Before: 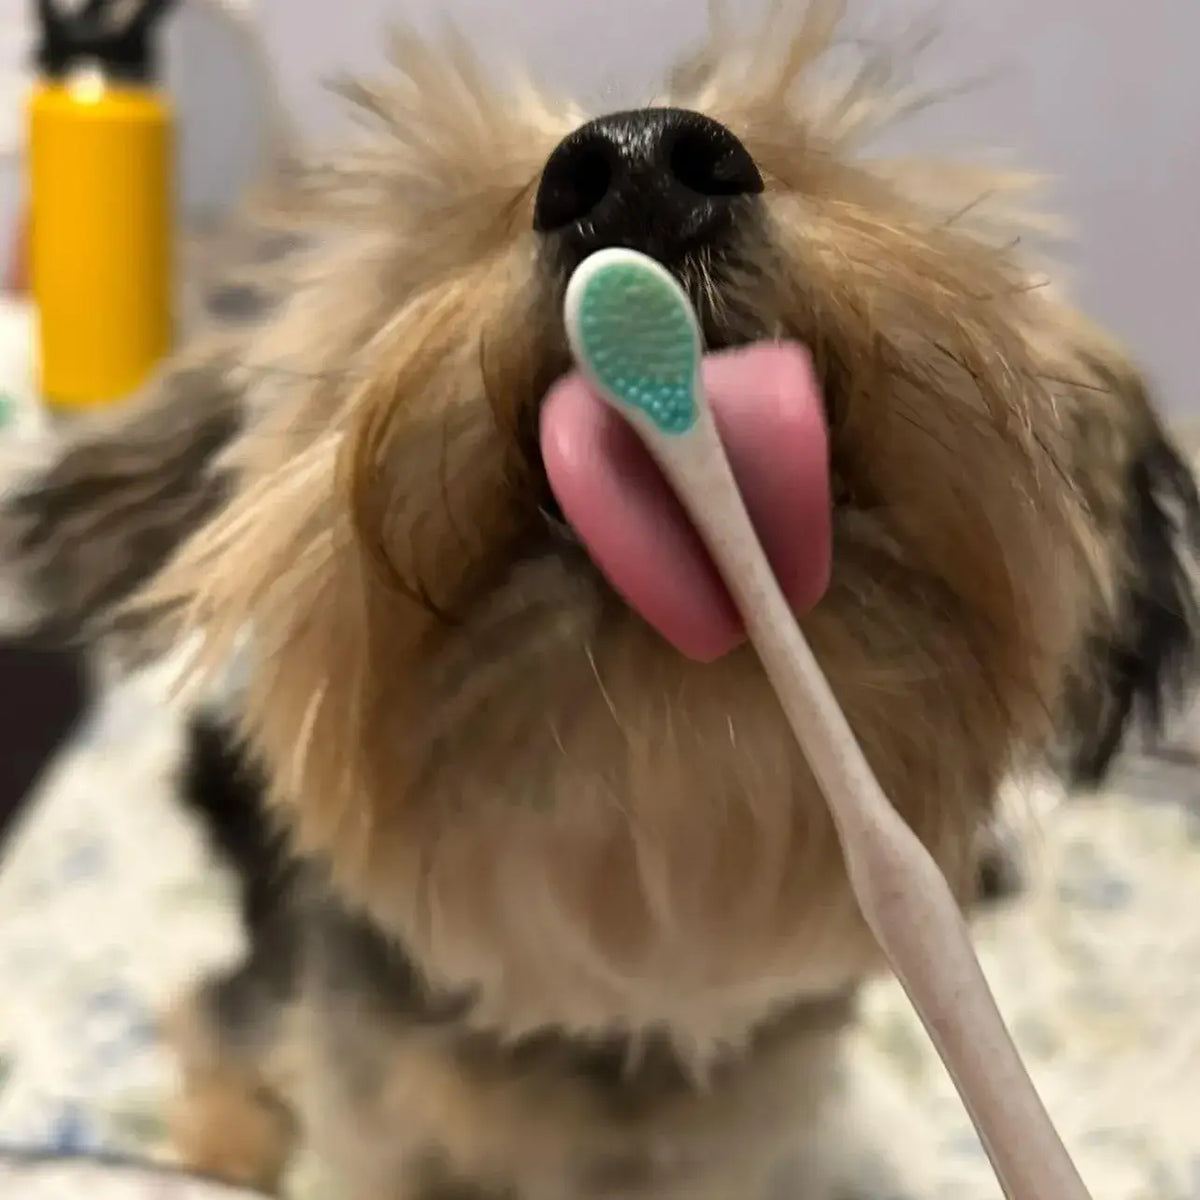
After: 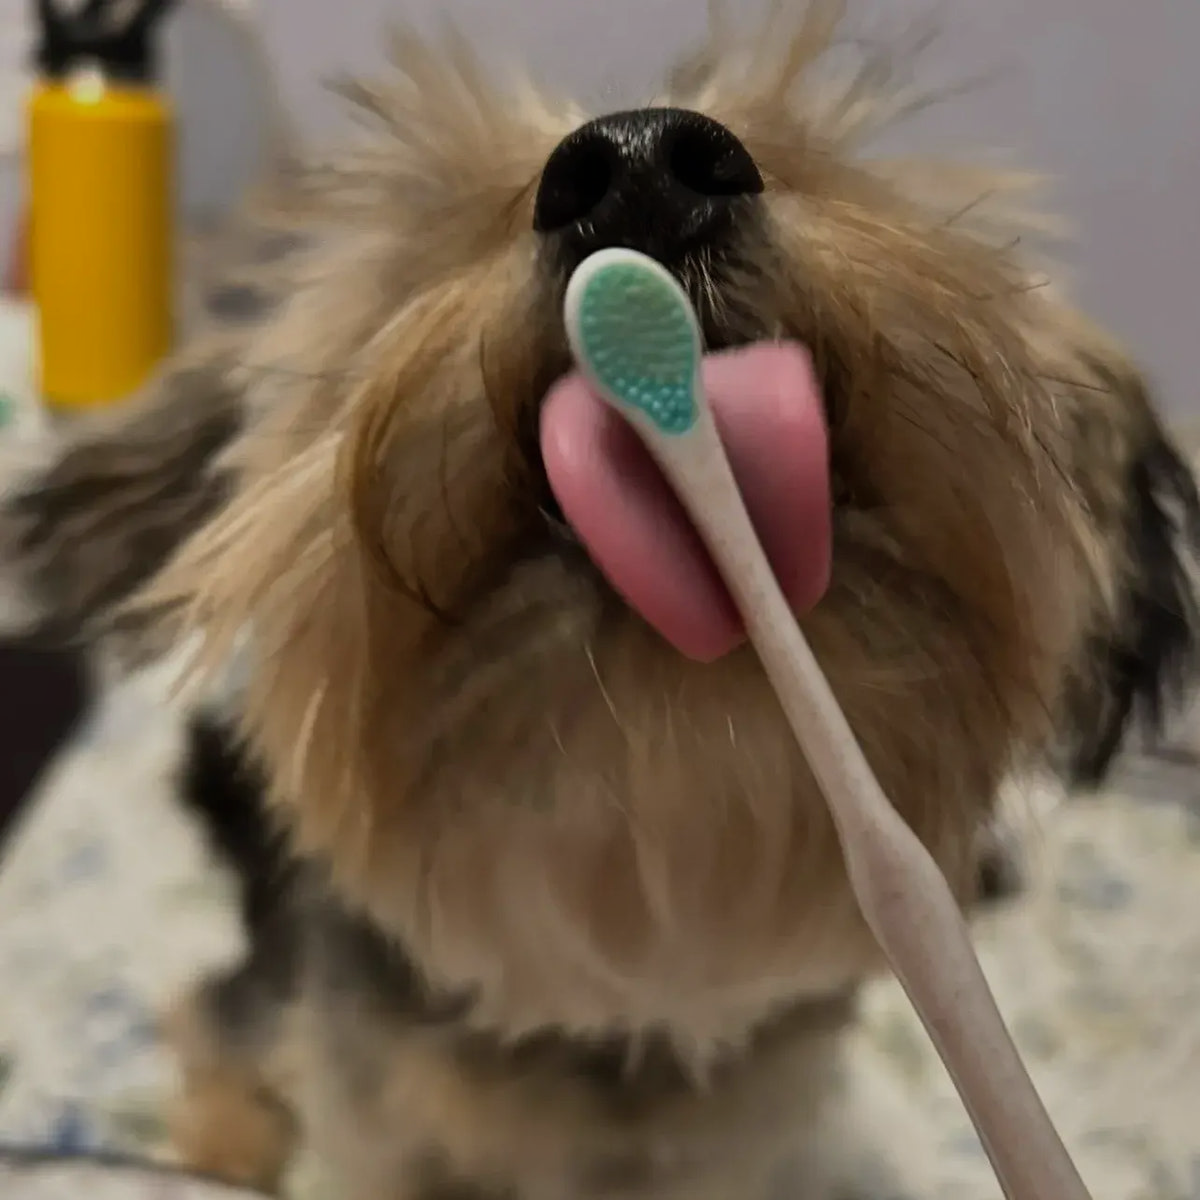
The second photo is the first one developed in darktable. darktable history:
base curve: preserve colors none
exposure: black level correction 0, exposure -0.712 EV, compensate highlight preservation false
shadows and highlights: radius 119.31, shadows 42.04, highlights -61.51, soften with gaussian
